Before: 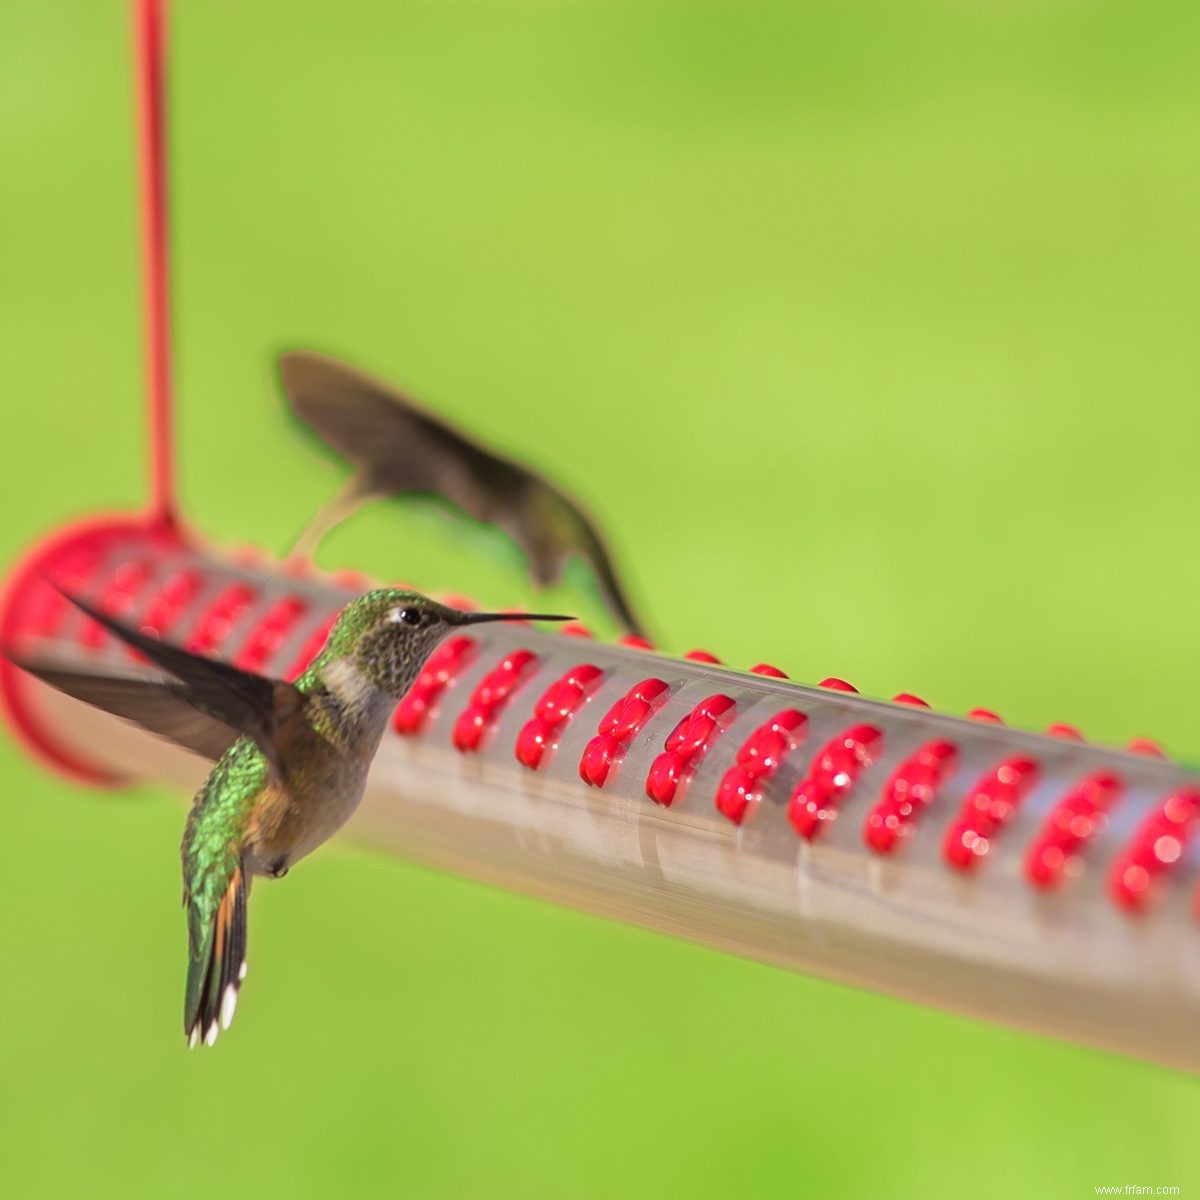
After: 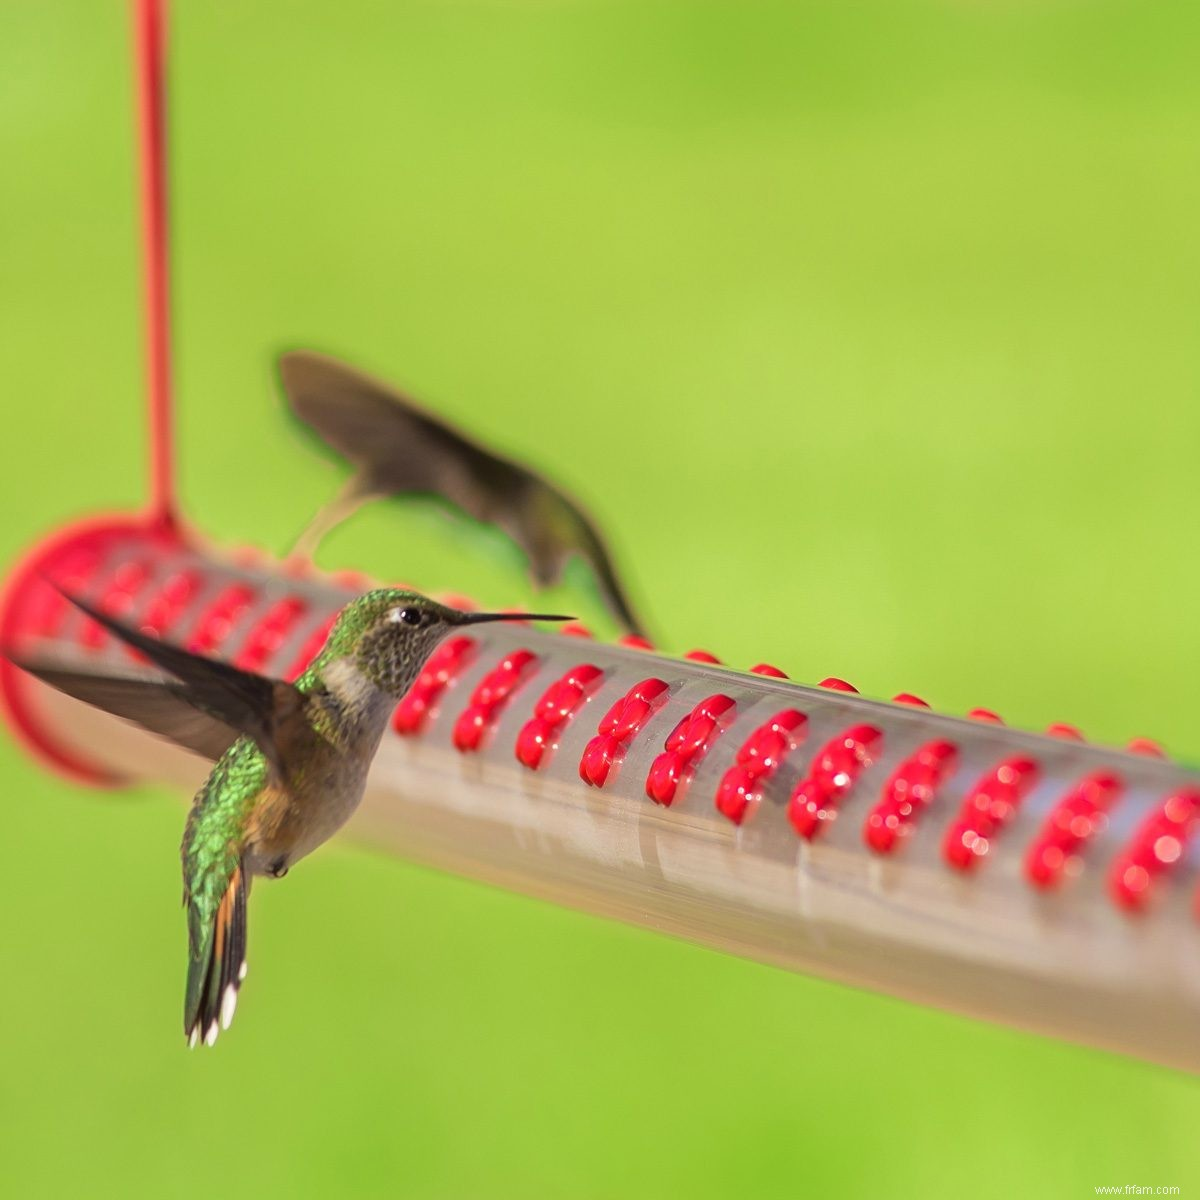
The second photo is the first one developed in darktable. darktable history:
color correction: highlights b* 2.94
